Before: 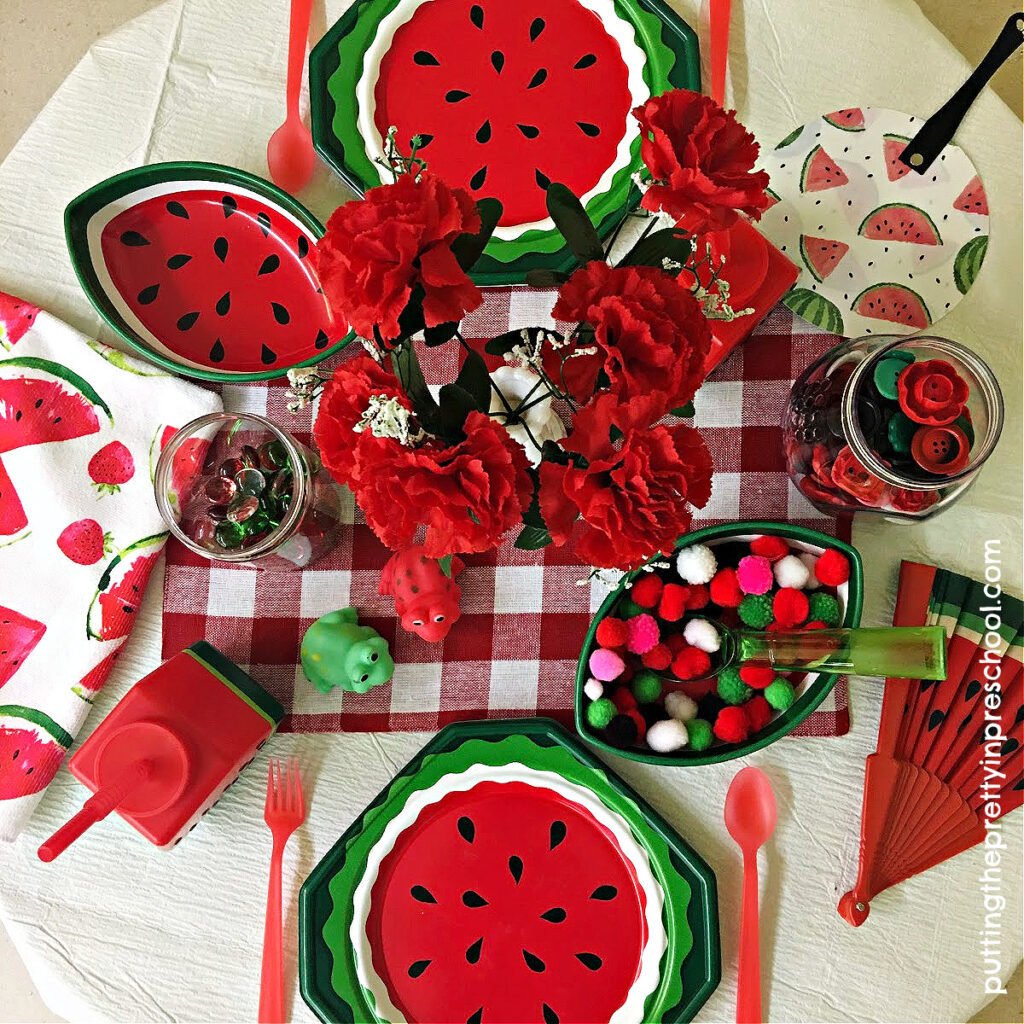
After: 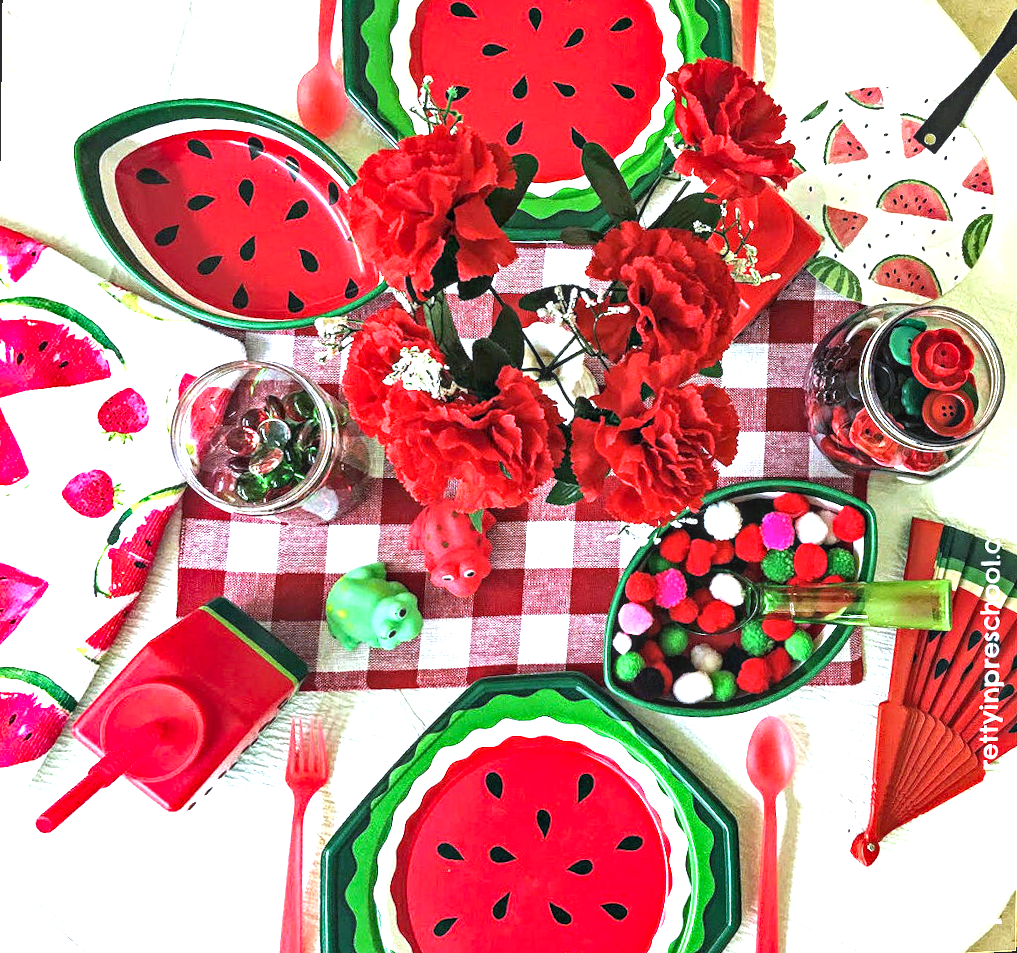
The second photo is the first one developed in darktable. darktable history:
exposure: black level correction 0, exposure 1.45 EV, compensate exposure bias true, compensate highlight preservation false
local contrast: on, module defaults
shadows and highlights: shadows 32, highlights -32, soften with gaussian
white balance: red 0.926, green 1.003, blue 1.133
rotate and perspective: rotation 0.679°, lens shift (horizontal) 0.136, crop left 0.009, crop right 0.991, crop top 0.078, crop bottom 0.95
